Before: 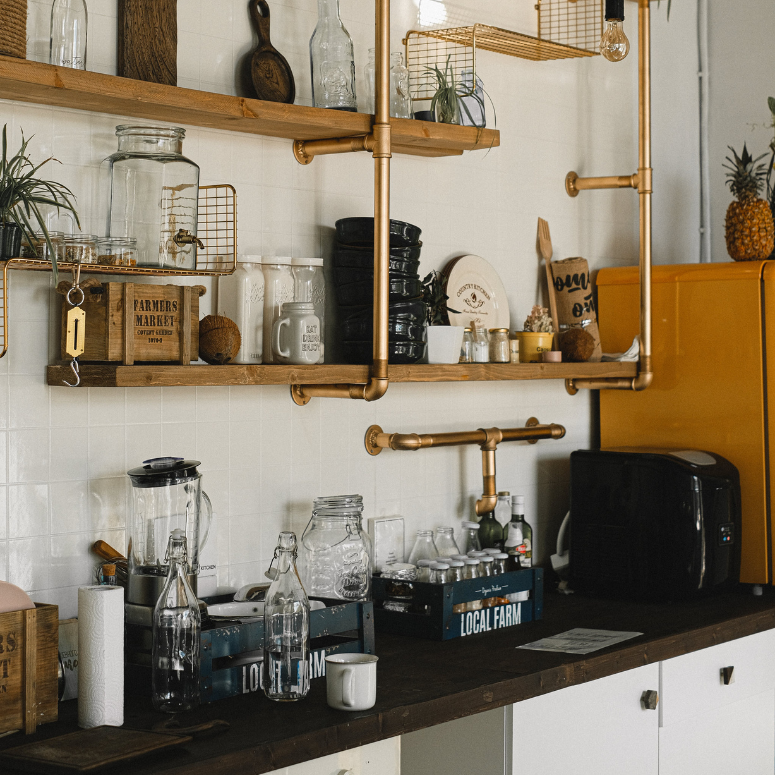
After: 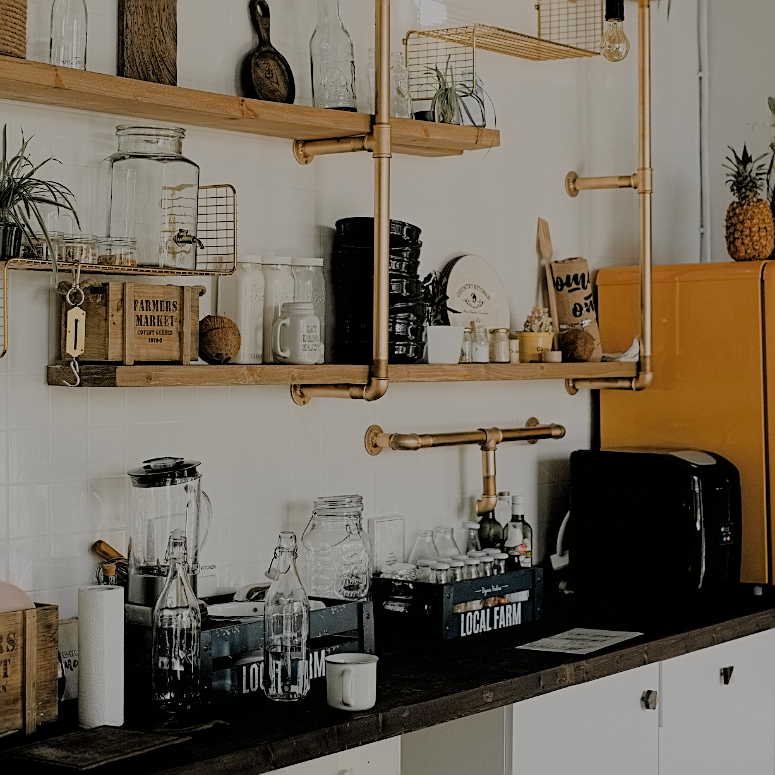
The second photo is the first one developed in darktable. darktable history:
sharpen: amount 0.492
contrast equalizer: octaves 7, y [[0.5 ×6], [0.5 ×6], [0.5 ×6], [0 ×6], [0, 0.039, 0.251, 0.29, 0.293, 0.292]]
filmic rgb: black relative exposure -4.46 EV, white relative exposure 6.6 EV, hardness 1.83, contrast 0.501
tone equalizer: on, module defaults
